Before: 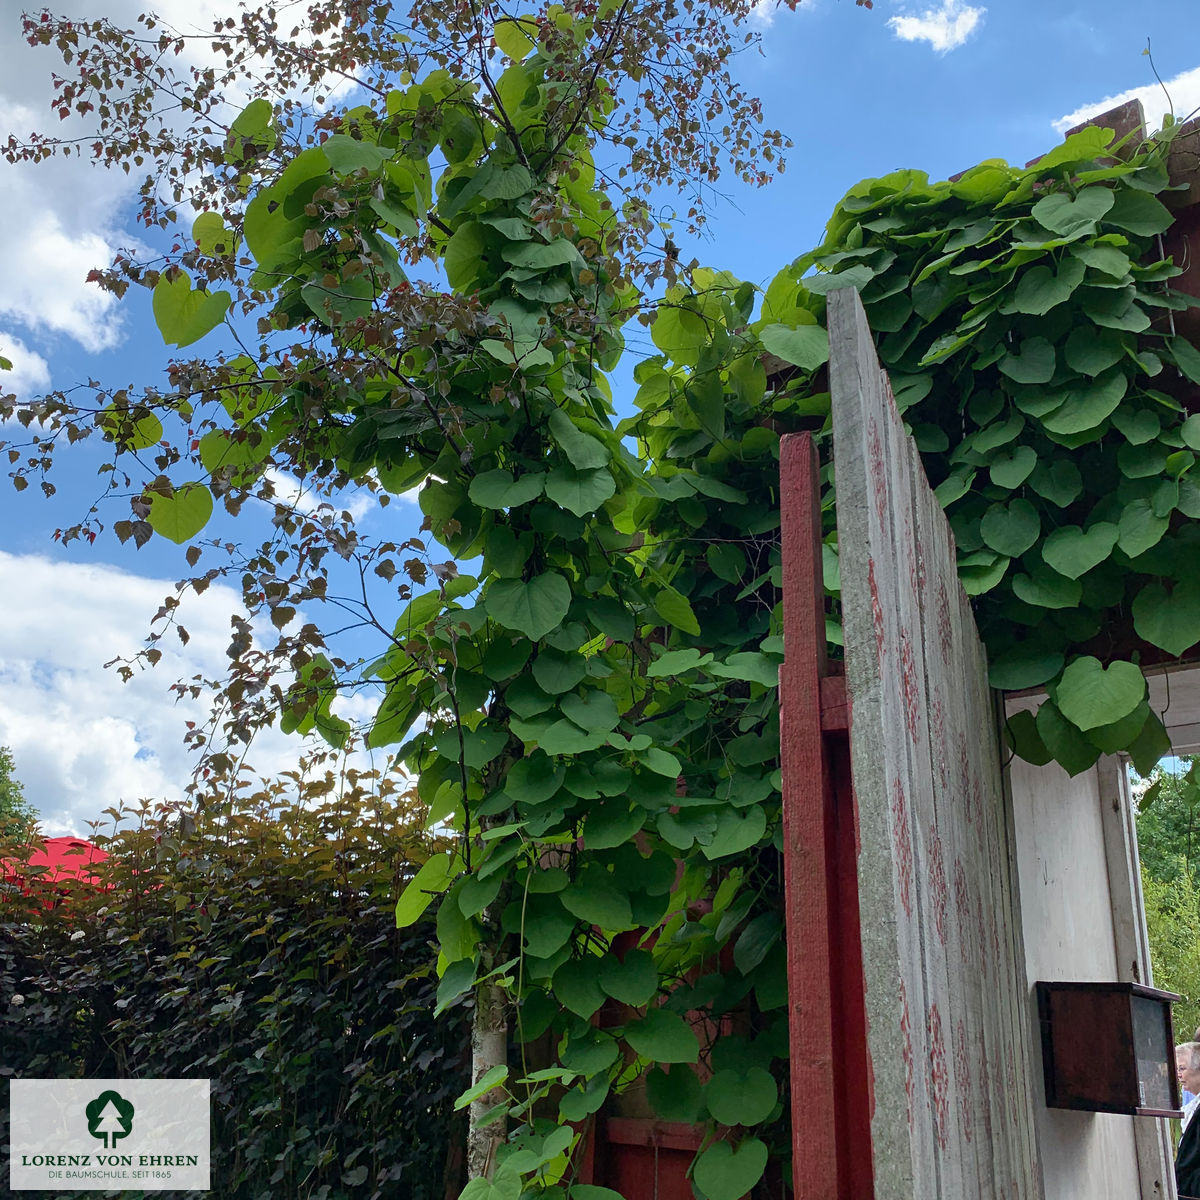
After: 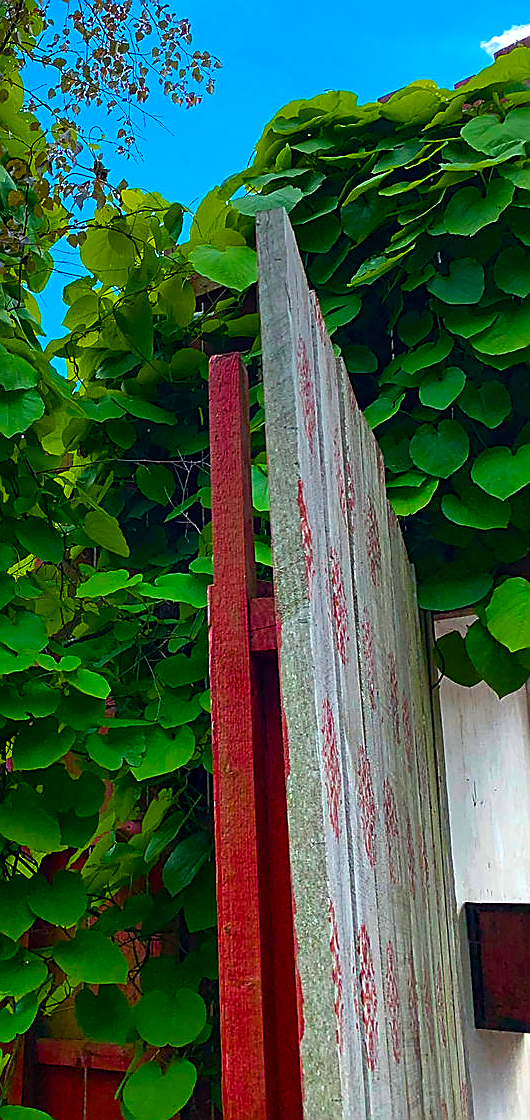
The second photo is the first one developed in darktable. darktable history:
color balance rgb: linear chroma grading › global chroma 42%, perceptual saturation grading › global saturation 42%, perceptual brilliance grading › global brilliance 25%, global vibrance 33%
crop: left 47.628%, top 6.643%, right 7.874%
sharpen: radius 1.4, amount 1.25, threshold 0.7
graduated density: rotation -0.352°, offset 57.64
